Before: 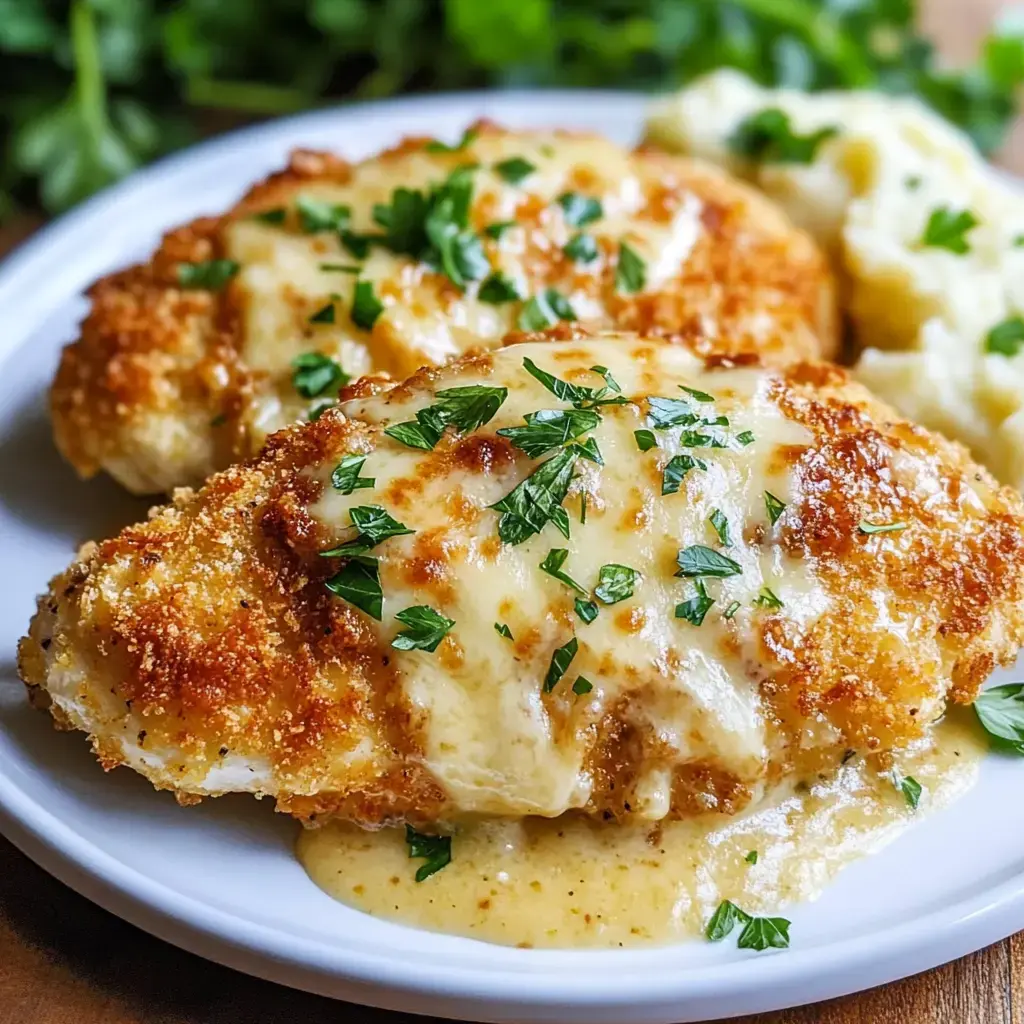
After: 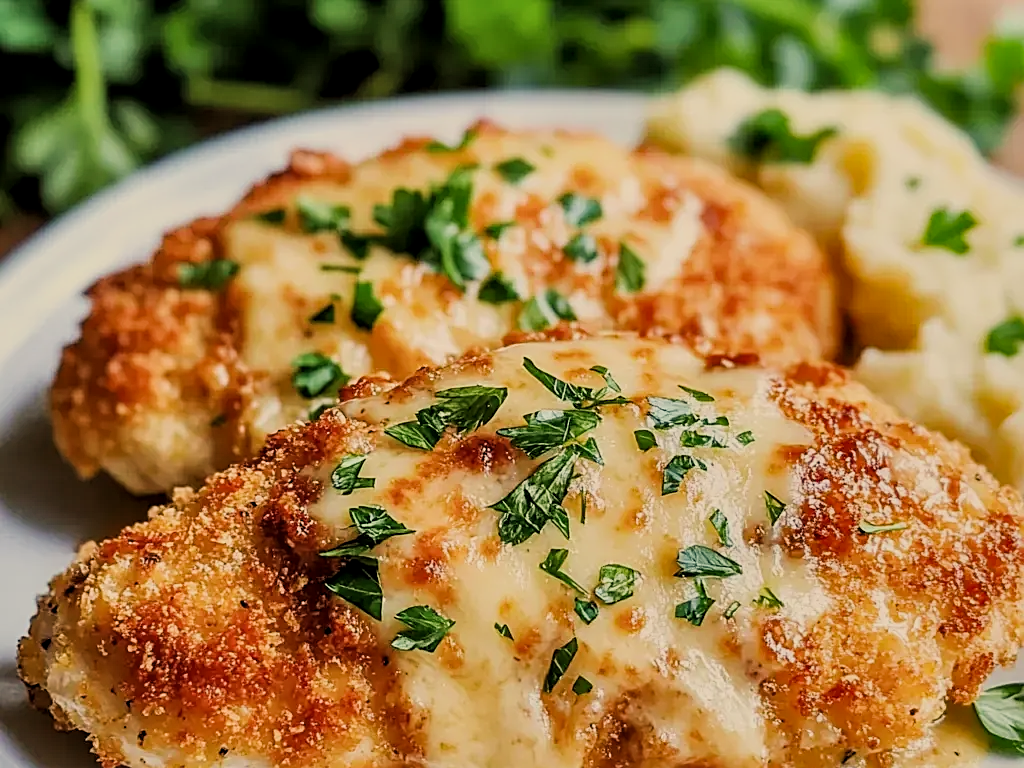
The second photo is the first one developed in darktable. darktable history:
crop: bottom 24.967%
filmic rgb: black relative exposure -7.65 EV, white relative exposure 4.56 EV, hardness 3.61, contrast 1.05
white balance: red 1.123, blue 0.83
local contrast: highlights 100%, shadows 100%, detail 120%, midtone range 0.2
sharpen: on, module defaults
shadows and highlights: soften with gaussian
